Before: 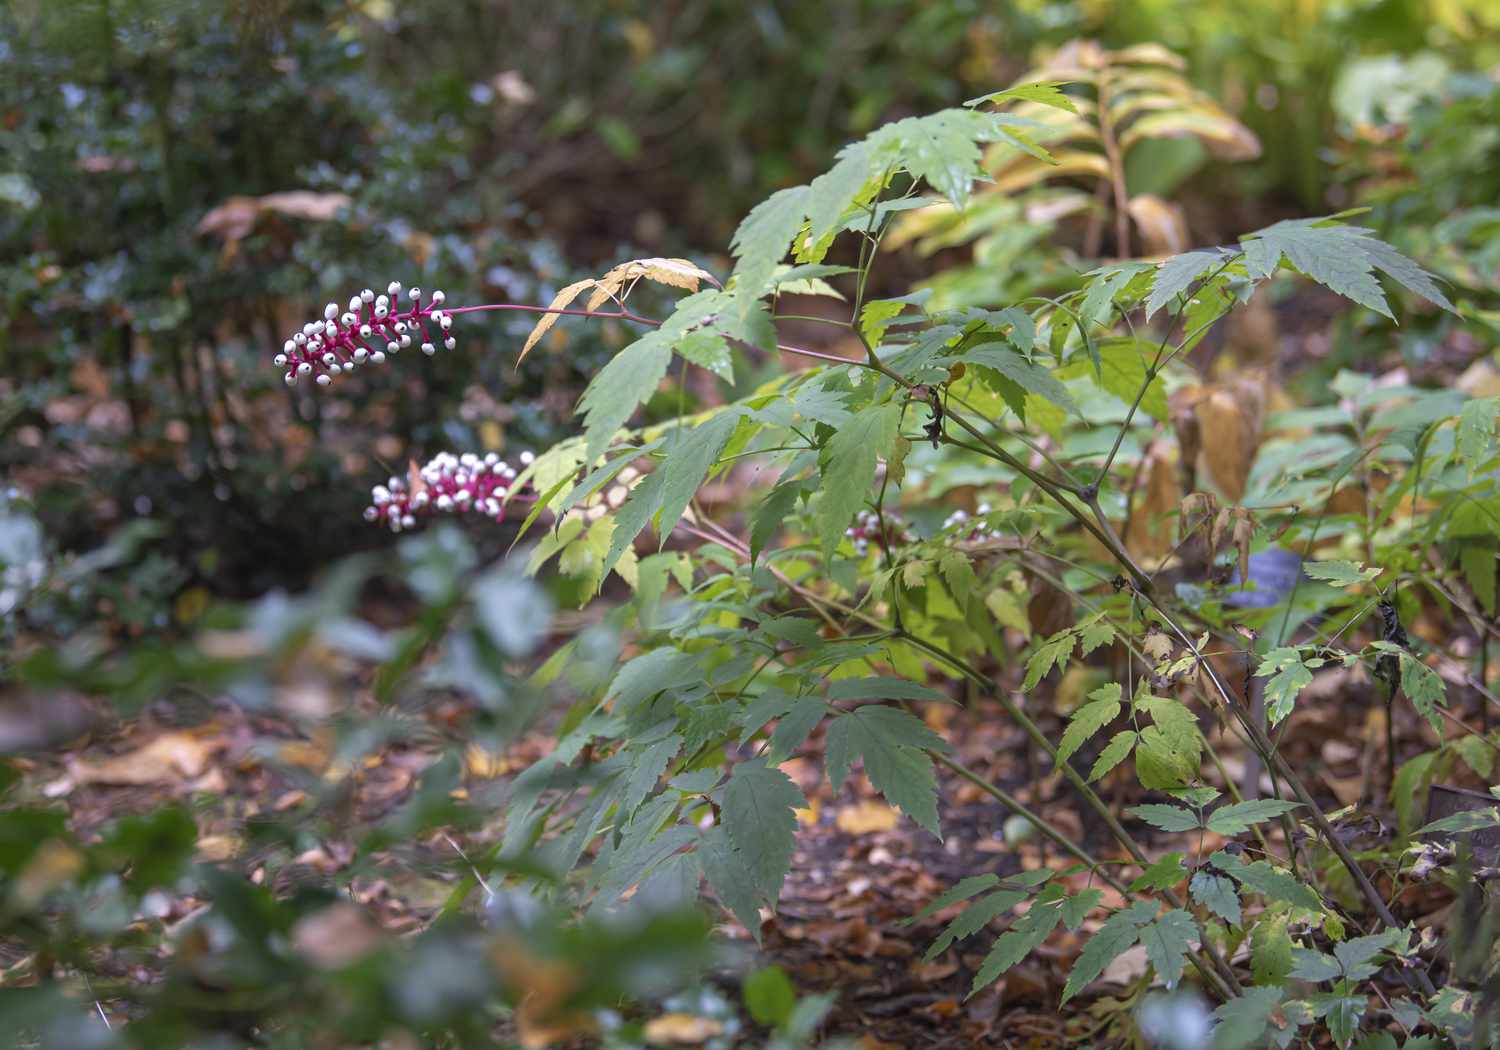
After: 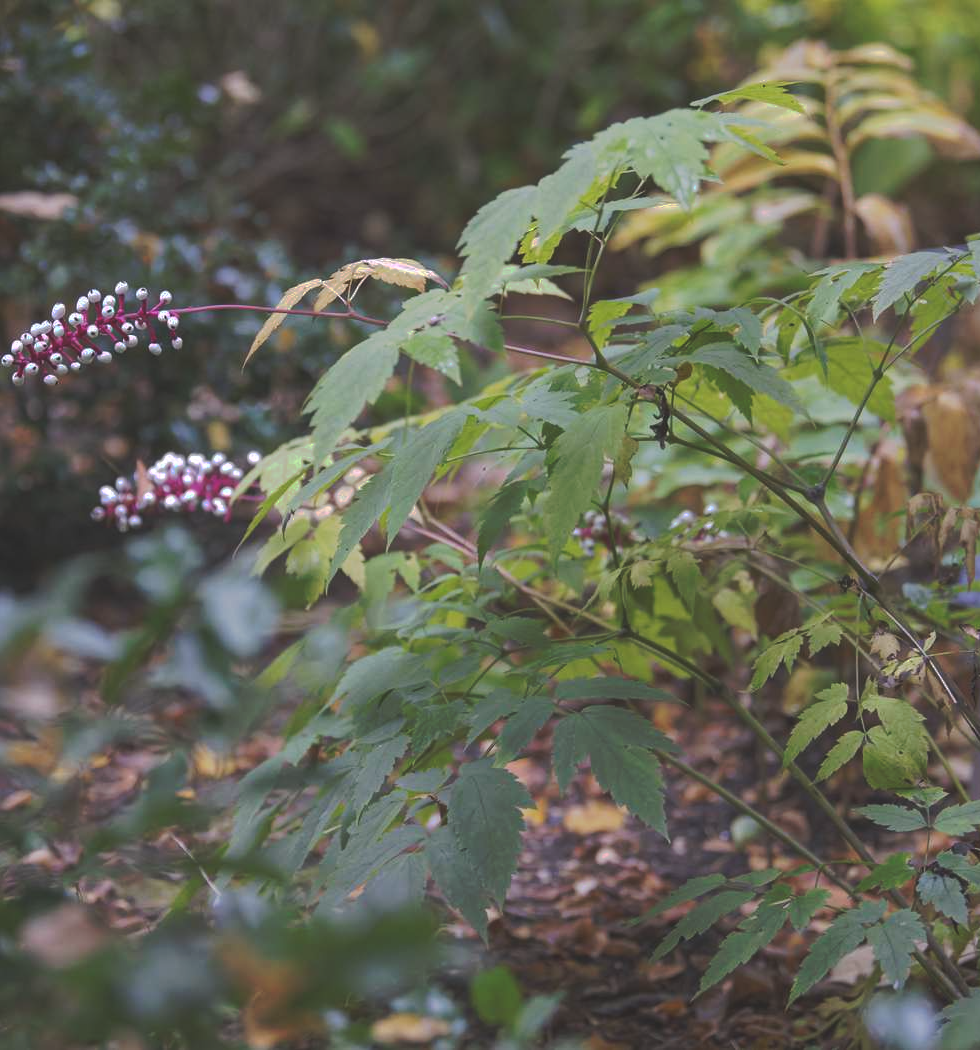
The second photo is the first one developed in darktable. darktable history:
crop and rotate: left 18.243%, right 16.408%
tone curve: curves: ch0 [(0, 0) (0.003, 0.149) (0.011, 0.152) (0.025, 0.154) (0.044, 0.164) (0.069, 0.179) (0.1, 0.194) (0.136, 0.211) (0.177, 0.232) (0.224, 0.258) (0.277, 0.289) (0.335, 0.326) (0.399, 0.371) (0.468, 0.438) (0.543, 0.504) (0.623, 0.569) (0.709, 0.642) (0.801, 0.716) (0.898, 0.775) (1, 1)], preserve colors none
tone equalizer: edges refinement/feathering 500, mask exposure compensation -1.57 EV, preserve details guided filter
